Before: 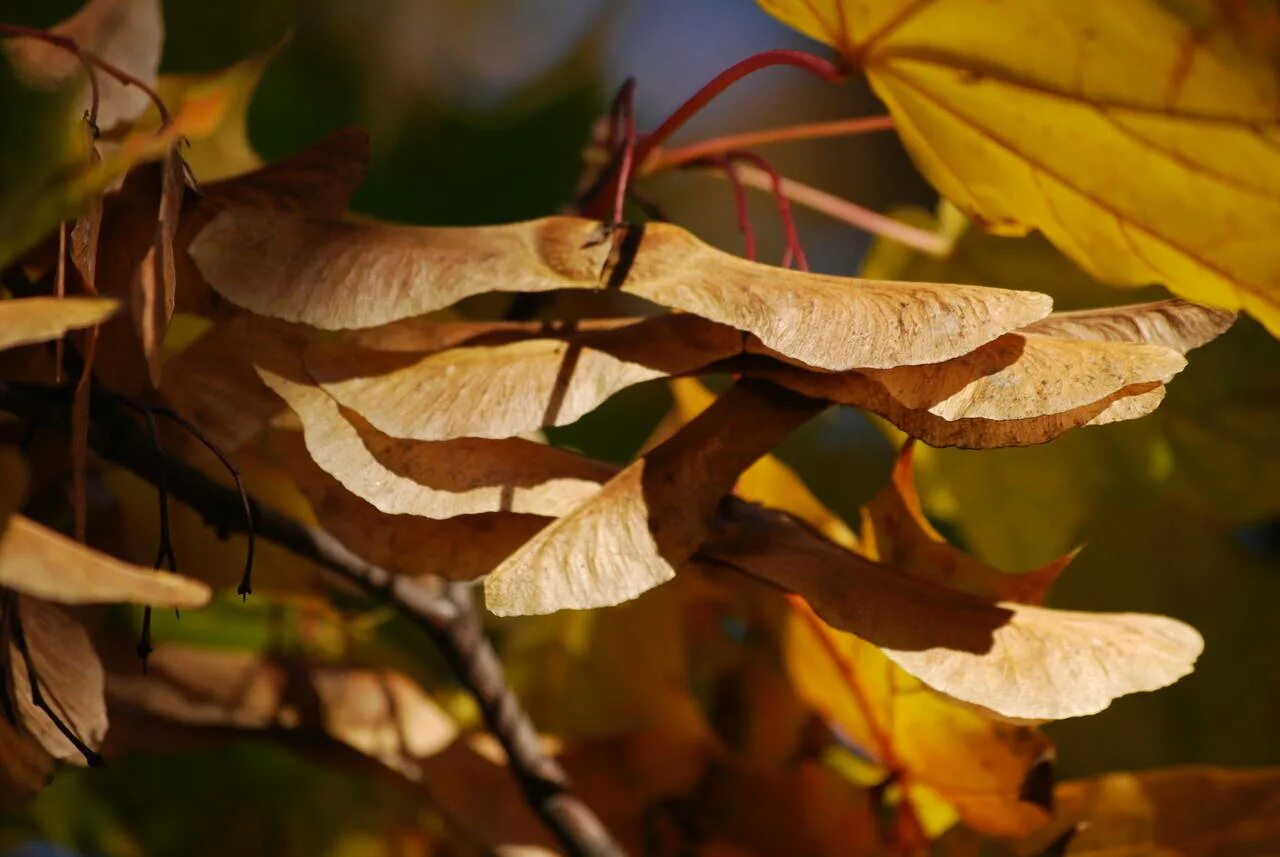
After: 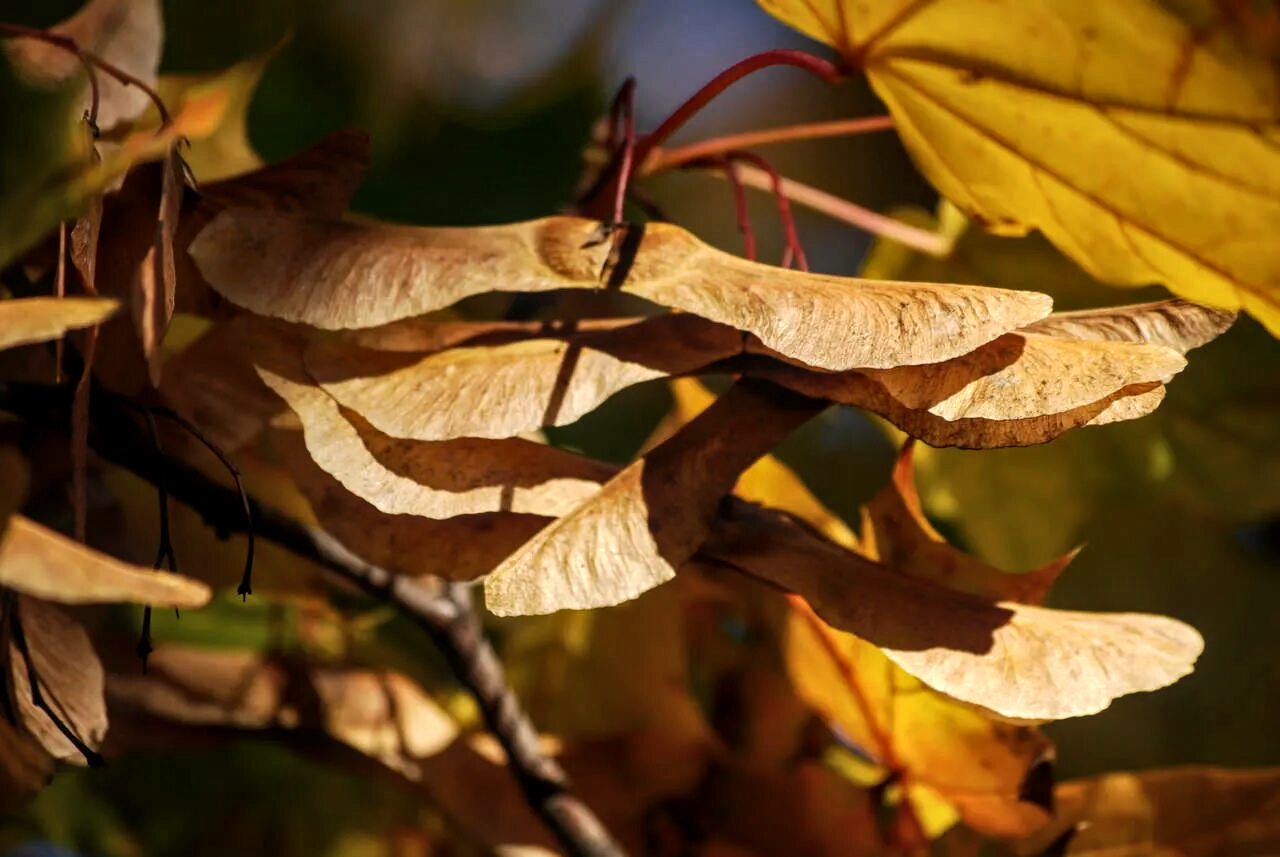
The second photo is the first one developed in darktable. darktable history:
local contrast: detail 130%
tone equalizer: -8 EV -0.417 EV, -7 EV -0.389 EV, -6 EV -0.333 EV, -5 EV -0.222 EV, -3 EV 0.222 EV, -2 EV 0.333 EV, -1 EV 0.389 EV, +0 EV 0.417 EV, edges refinement/feathering 500, mask exposure compensation -1.57 EV, preserve details no
